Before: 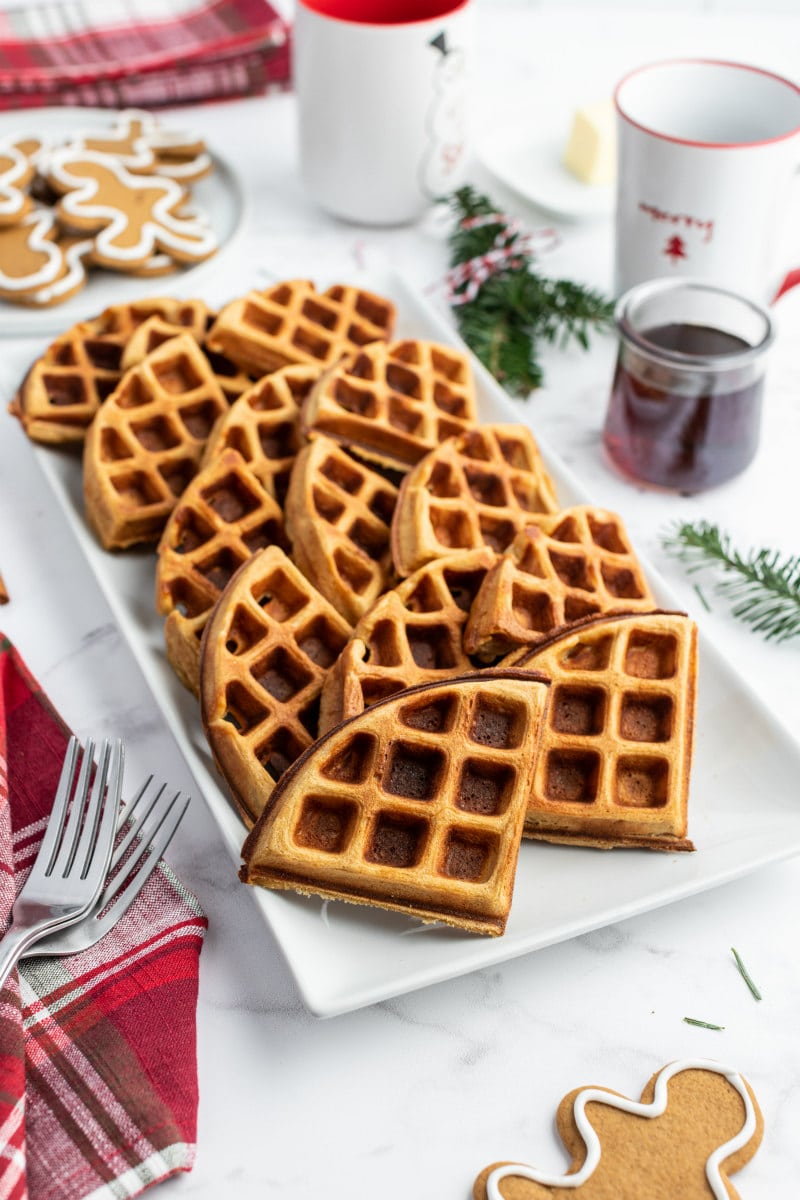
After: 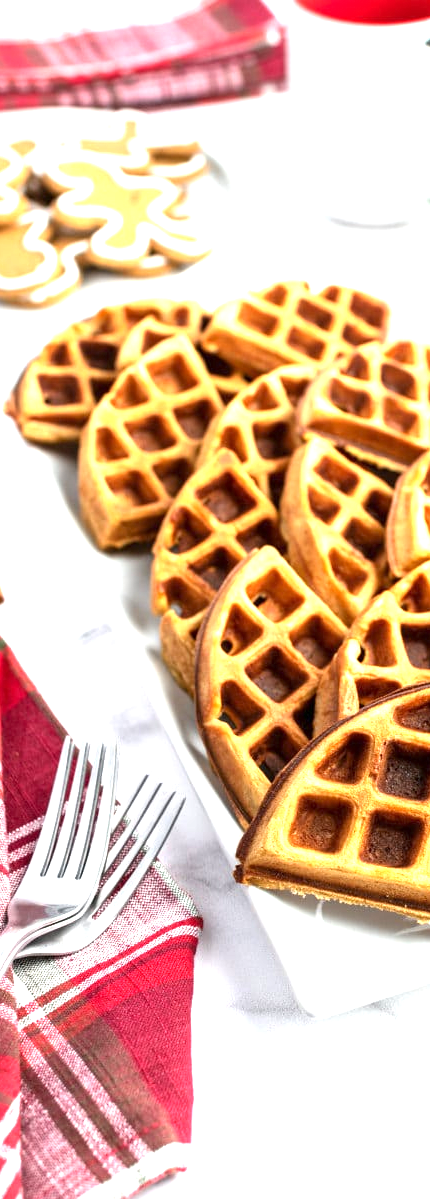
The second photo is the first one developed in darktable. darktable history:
exposure: exposure 1.255 EV, compensate highlight preservation false
crop: left 0.673%, right 45.465%, bottom 0.083%
